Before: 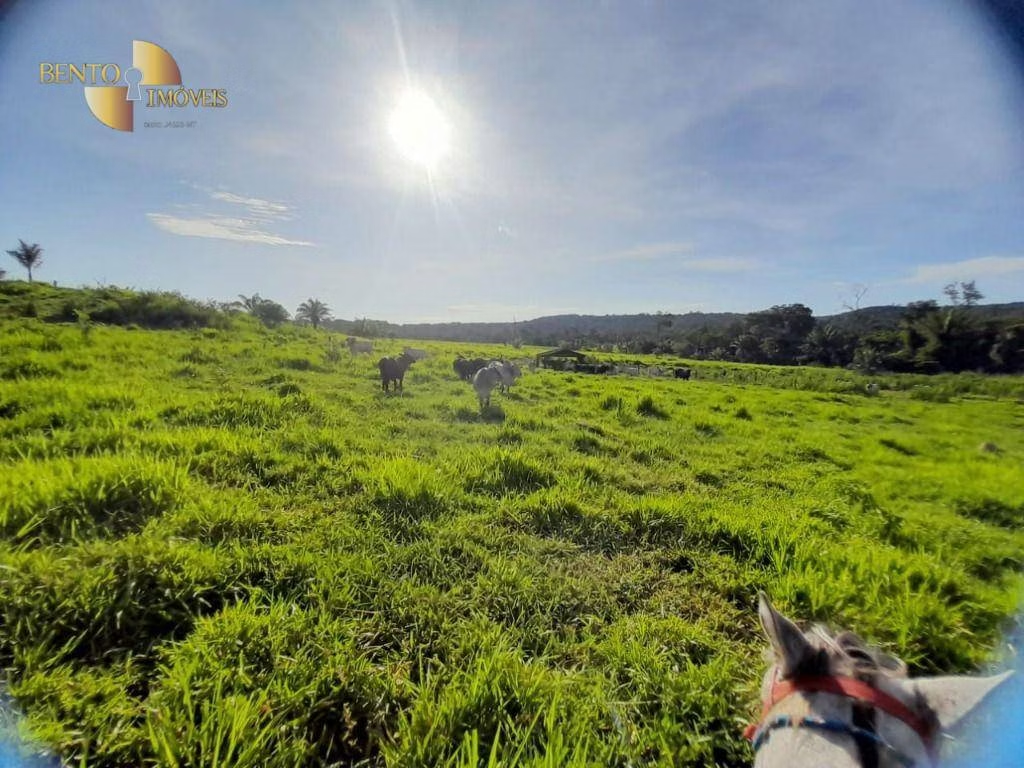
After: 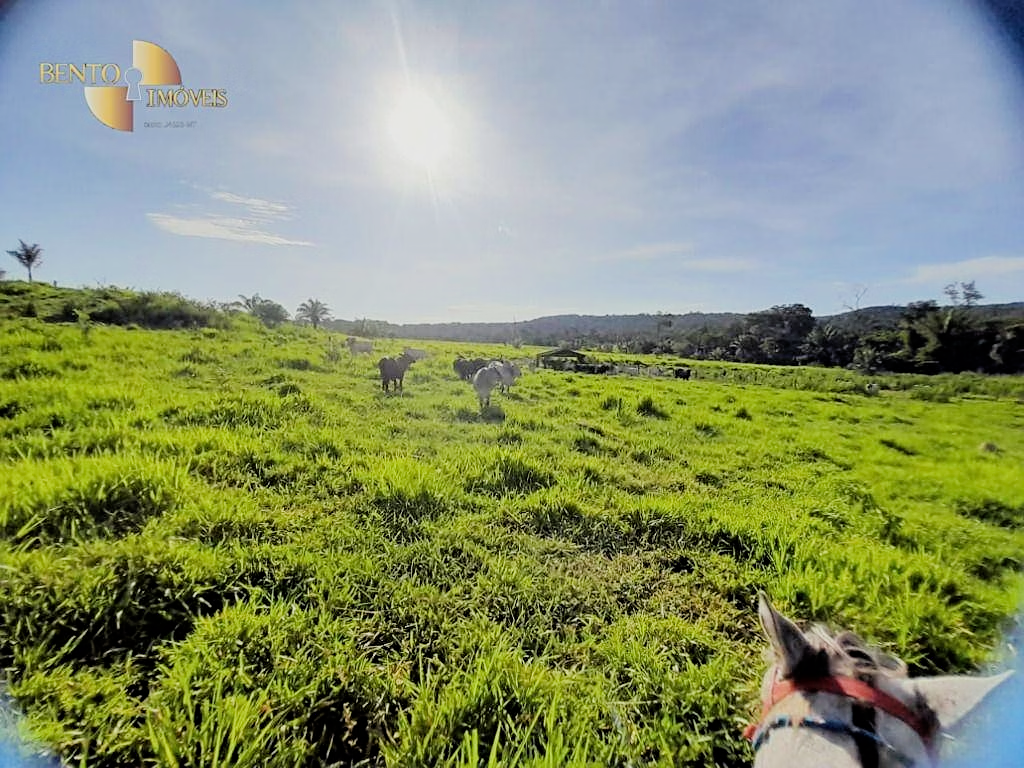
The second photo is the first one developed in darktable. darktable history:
filmic rgb: black relative exposure -7.74 EV, white relative exposure 4.46 EV, hardness 3.75, latitude 37.23%, contrast 0.981, highlights saturation mix 9.49%, shadows ↔ highlights balance 4.02%
sharpen: amount 0.477
exposure: black level correction 0, exposure 0.5 EV, compensate highlight preservation false
